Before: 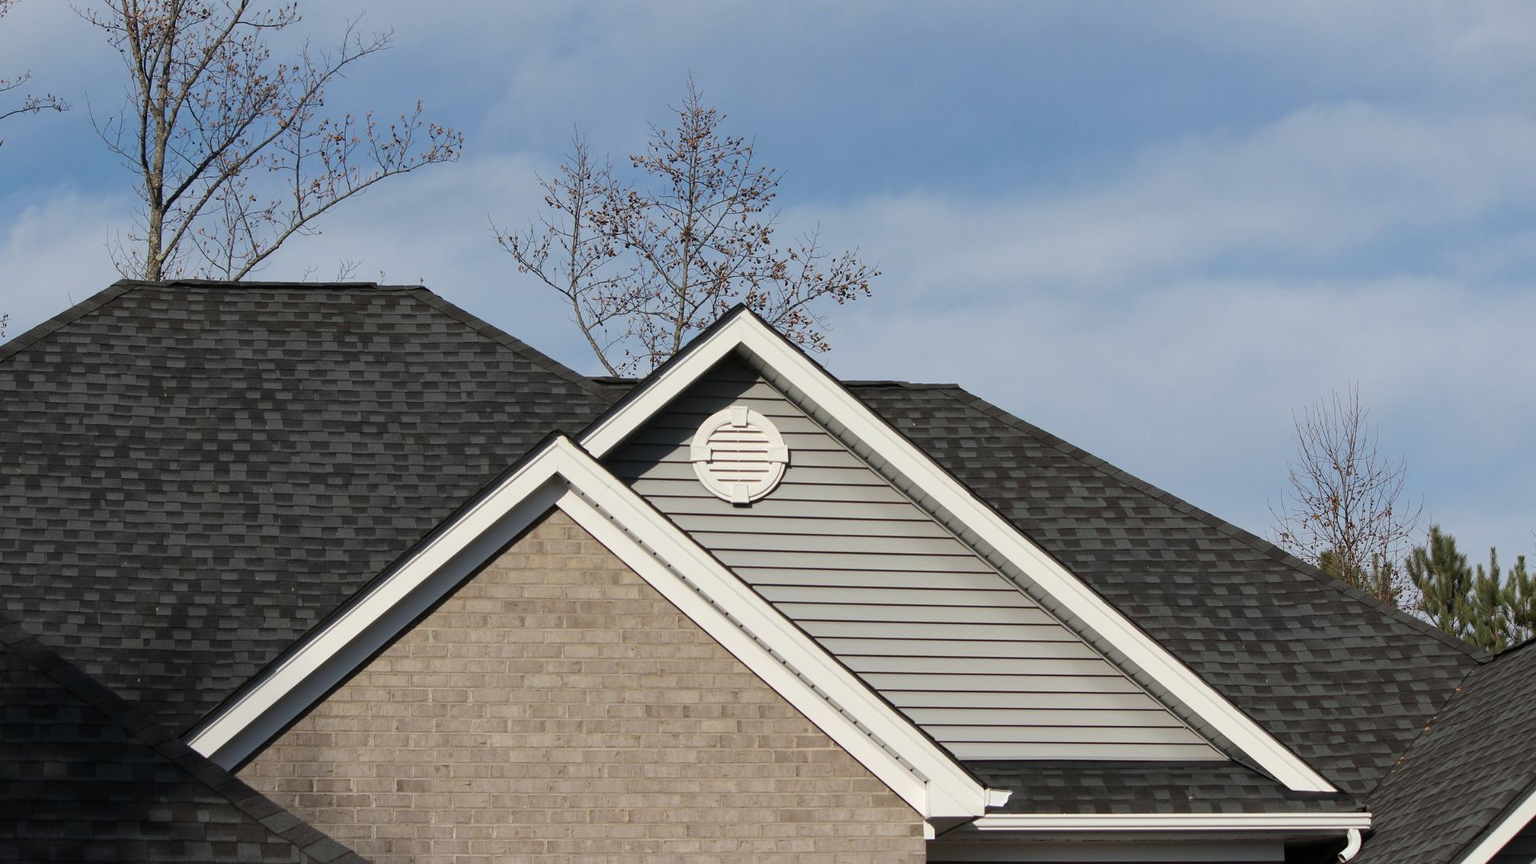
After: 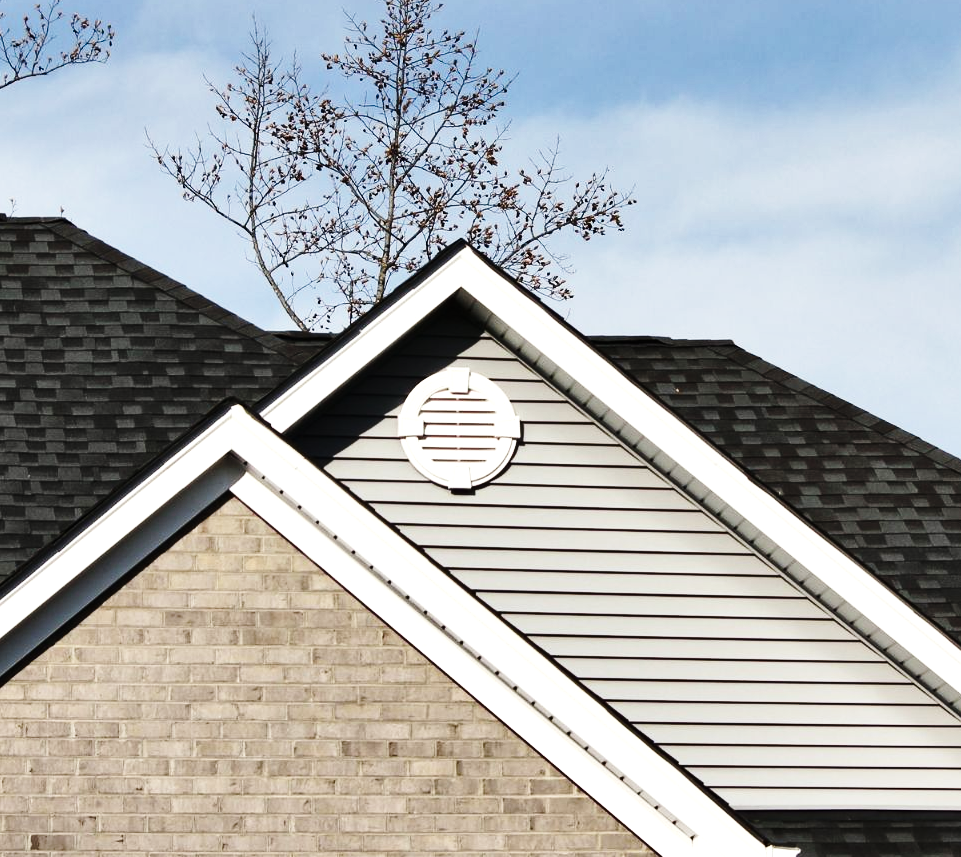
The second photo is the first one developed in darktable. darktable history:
crop and rotate: angle 0.022°, left 24.208%, top 13.027%, right 25.665%, bottom 7.482%
base curve: curves: ch0 [(0, 0) (0.032, 0.025) (0.121, 0.166) (0.206, 0.329) (0.605, 0.79) (1, 1)], preserve colors none
tone equalizer: -8 EV -0.726 EV, -7 EV -0.708 EV, -6 EV -0.57 EV, -5 EV -0.393 EV, -3 EV 0.385 EV, -2 EV 0.6 EV, -1 EV 0.694 EV, +0 EV 0.727 EV, edges refinement/feathering 500, mask exposure compensation -1.57 EV, preserve details no
shadows and highlights: soften with gaussian
